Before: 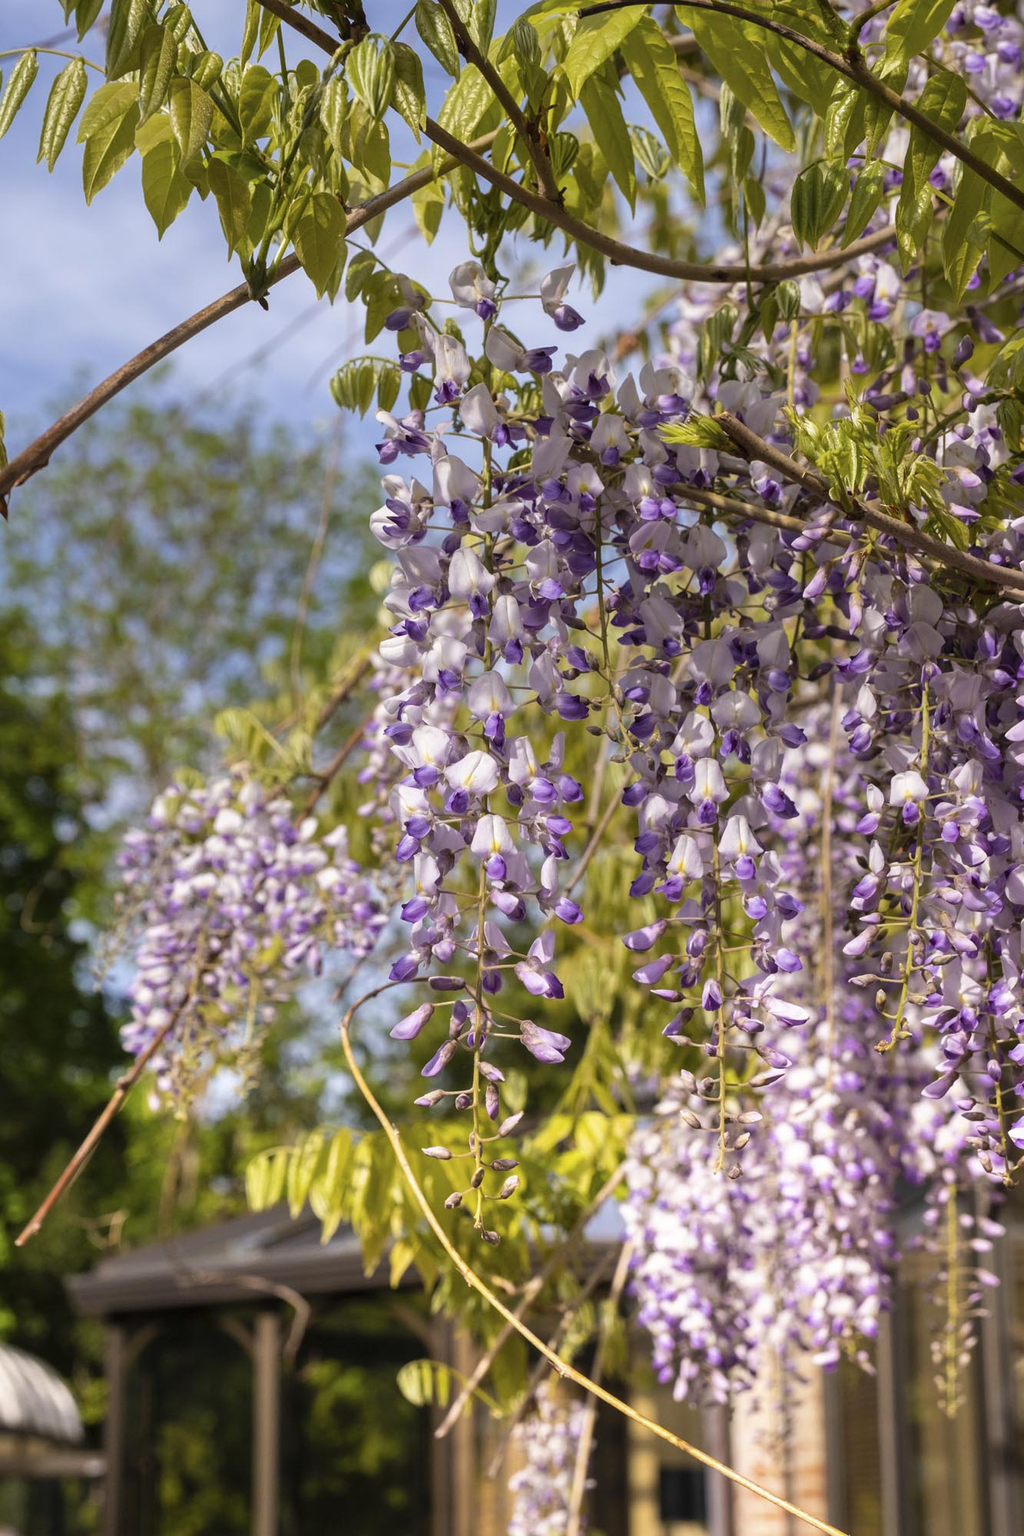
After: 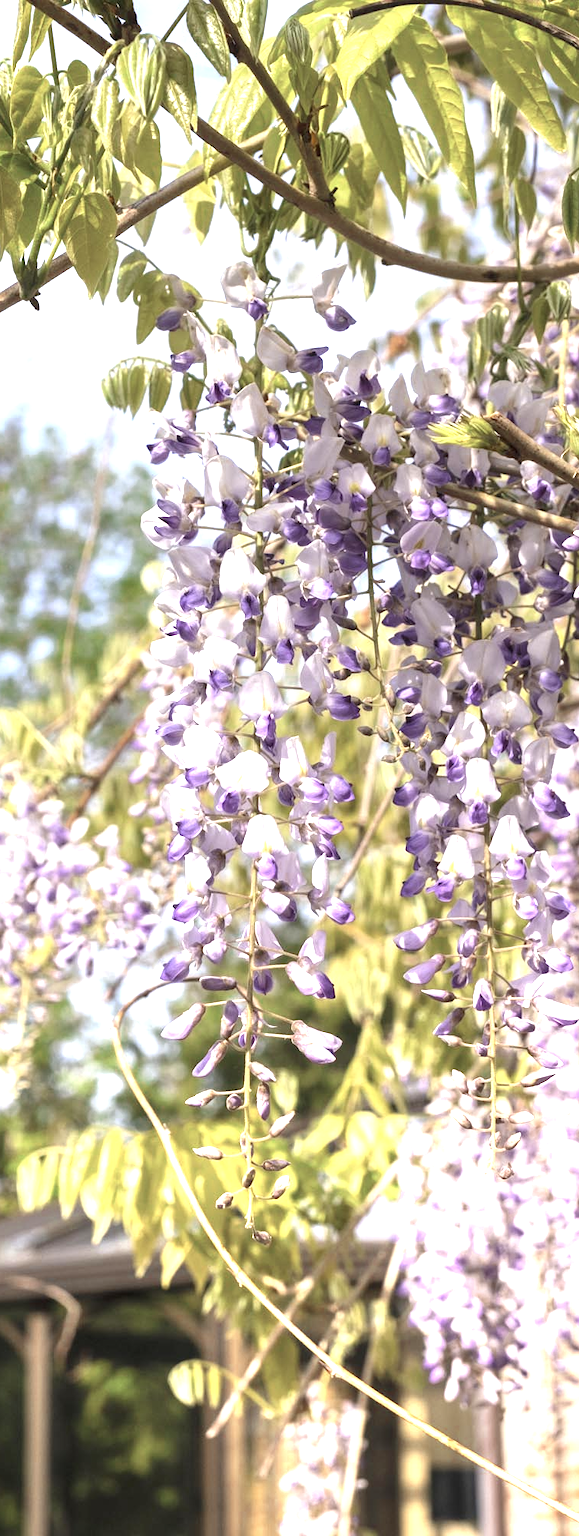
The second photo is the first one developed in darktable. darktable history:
exposure: black level correction 0, exposure 1.368 EV, compensate highlight preservation false
color zones: curves: ch0 [(0, 0.5) (0.125, 0.4) (0.25, 0.5) (0.375, 0.4) (0.5, 0.4) (0.625, 0.6) (0.75, 0.6) (0.875, 0.5)]; ch1 [(0, 0.35) (0.125, 0.45) (0.25, 0.35) (0.375, 0.35) (0.5, 0.35) (0.625, 0.35) (0.75, 0.45) (0.875, 0.35)]; ch2 [(0, 0.6) (0.125, 0.5) (0.25, 0.5) (0.375, 0.6) (0.5, 0.6) (0.625, 0.5) (0.75, 0.5) (0.875, 0.5)]
crop and rotate: left 22.401%, right 21.018%
